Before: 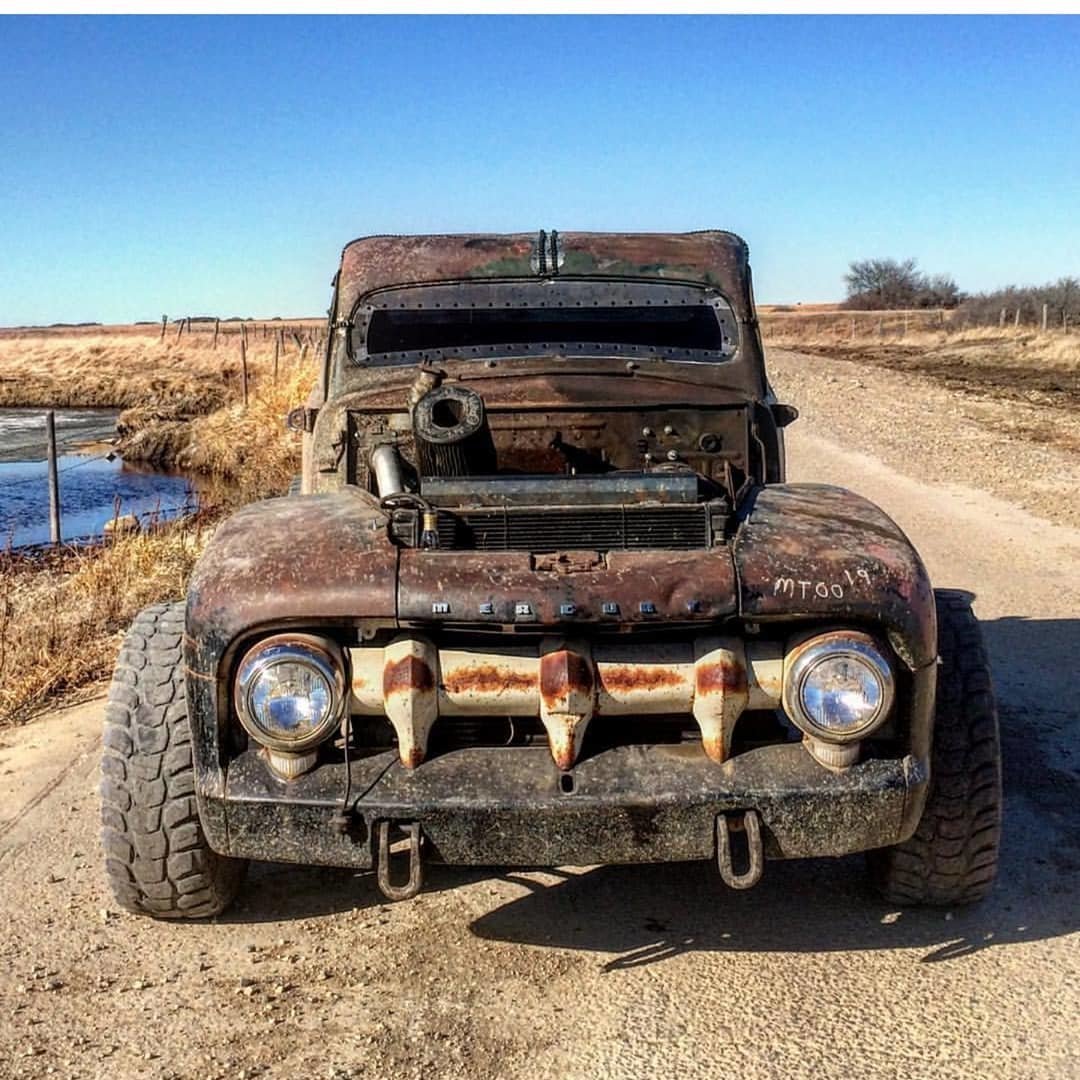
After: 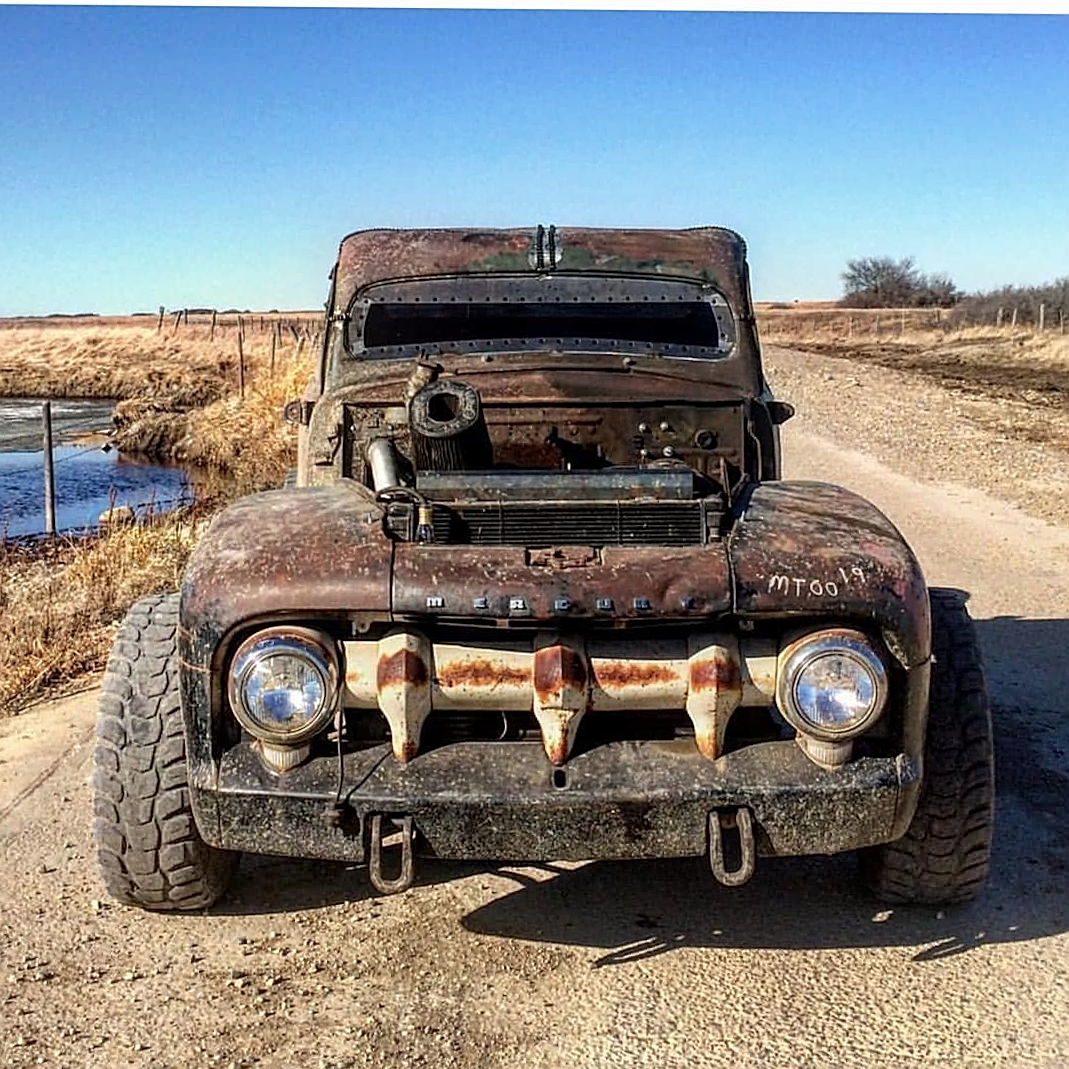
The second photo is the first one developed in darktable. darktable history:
crop and rotate: angle -0.545°
contrast brightness saturation: saturation -0.047
sharpen: on, module defaults
